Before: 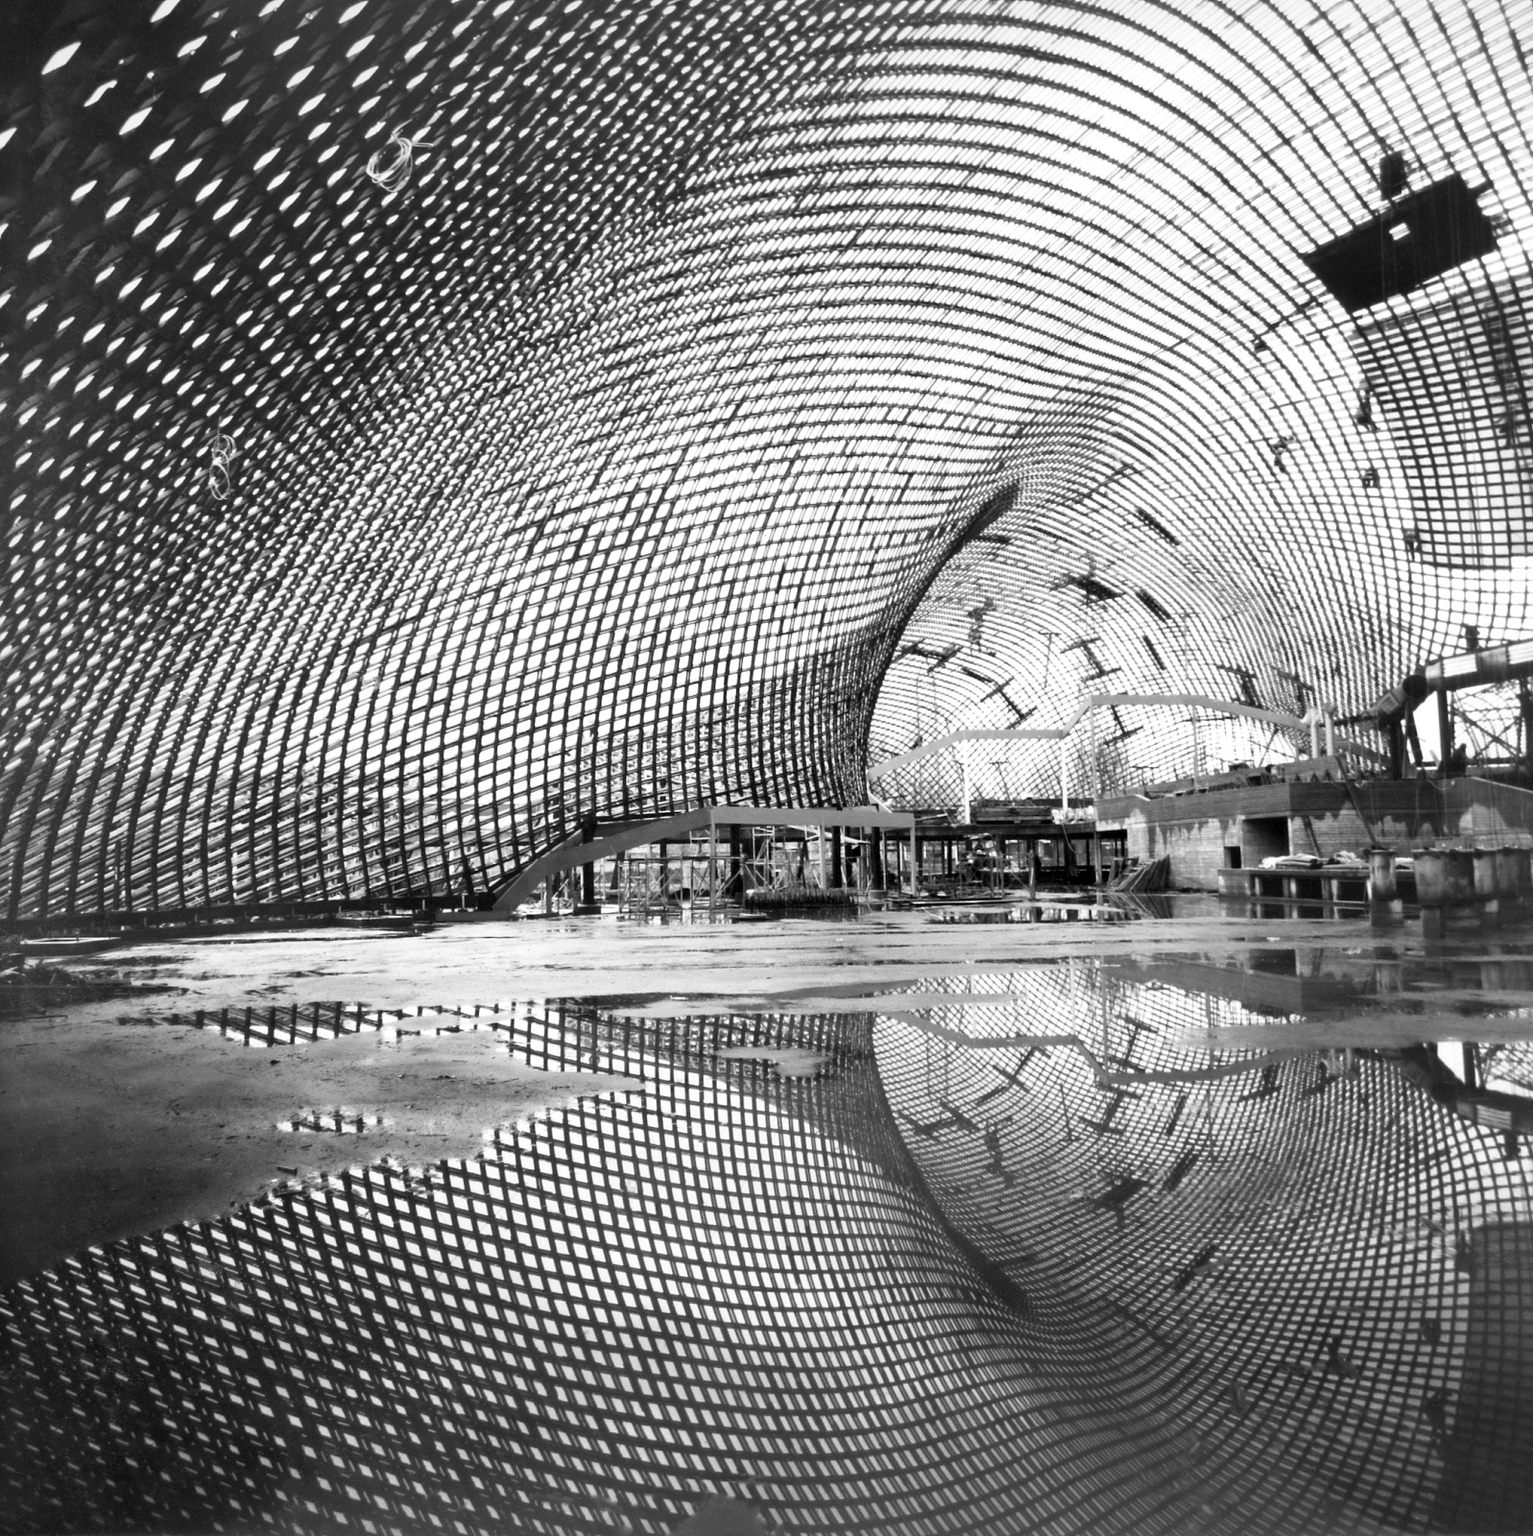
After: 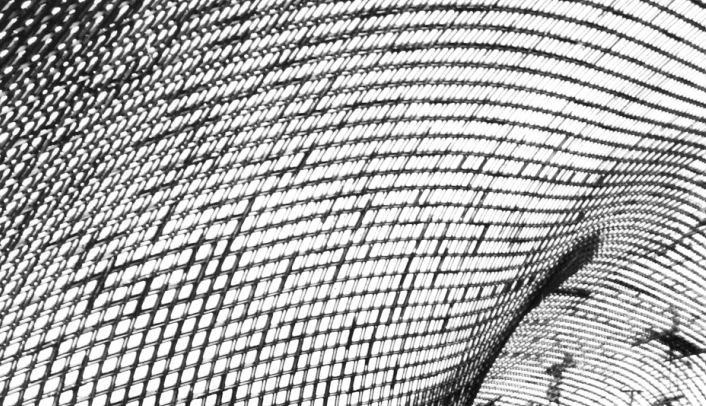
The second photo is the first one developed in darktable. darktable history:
contrast brightness saturation: contrast 0.134, brightness -0.06, saturation 0.154
crop: left 28.98%, top 16.857%, right 26.791%, bottom 57.741%
